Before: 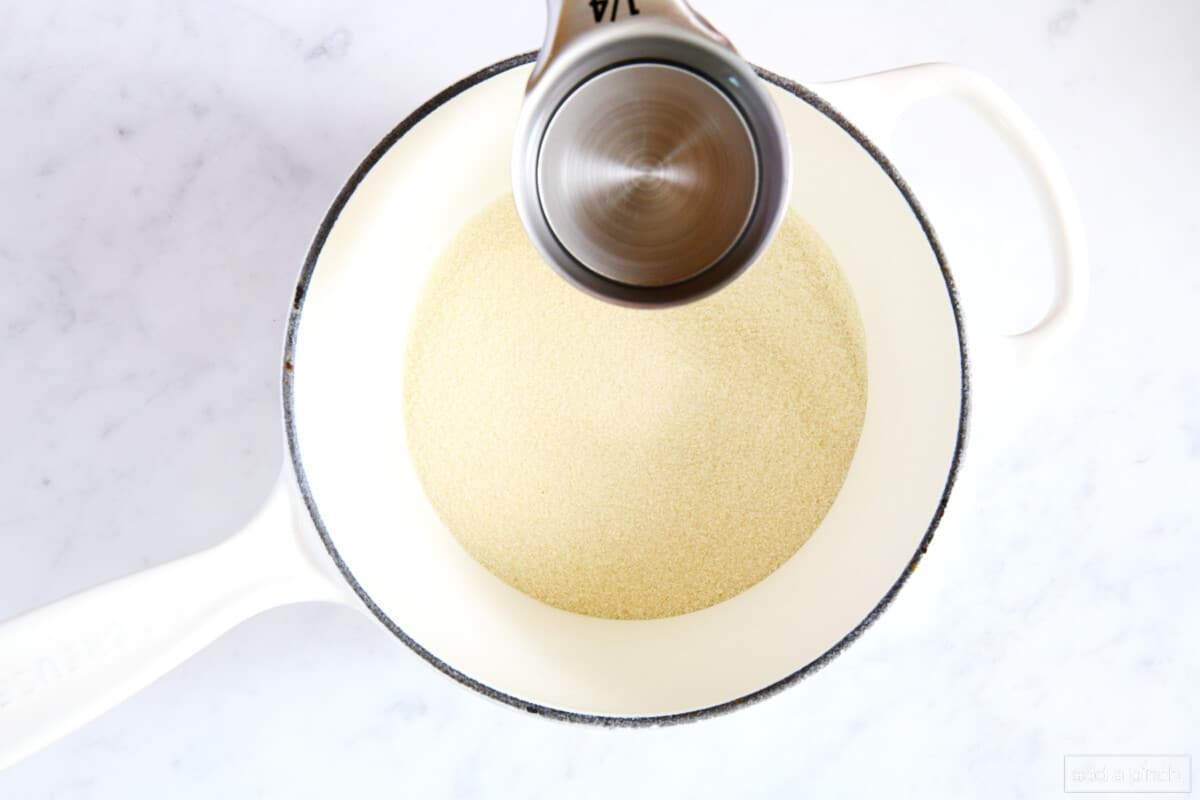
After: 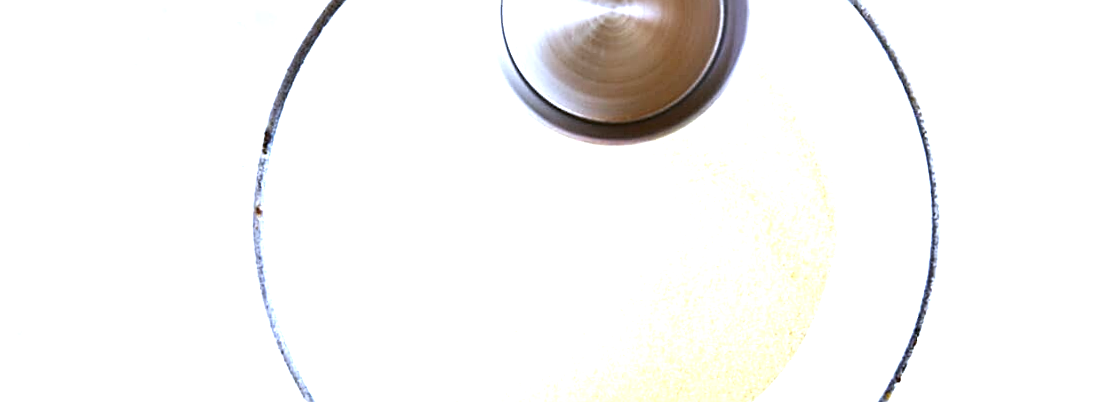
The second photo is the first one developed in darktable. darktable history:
sharpen: on, module defaults
crop: left 1.744%, top 19.225%, right 5.069%, bottom 28.357%
exposure: exposure 1 EV, compensate highlight preservation false
rotate and perspective: rotation -1.42°, crop left 0.016, crop right 0.984, crop top 0.035, crop bottom 0.965
contrast equalizer: y [[0.518, 0.517, 0.501, 0.5, 0.5, 0.5], [0.5 ×6], [0.5 ×6], [0 ×6], [0 ×6]]
white balance: red 0.948, green 1.02, blue 1.176
tone equalizer: on, module defaults
